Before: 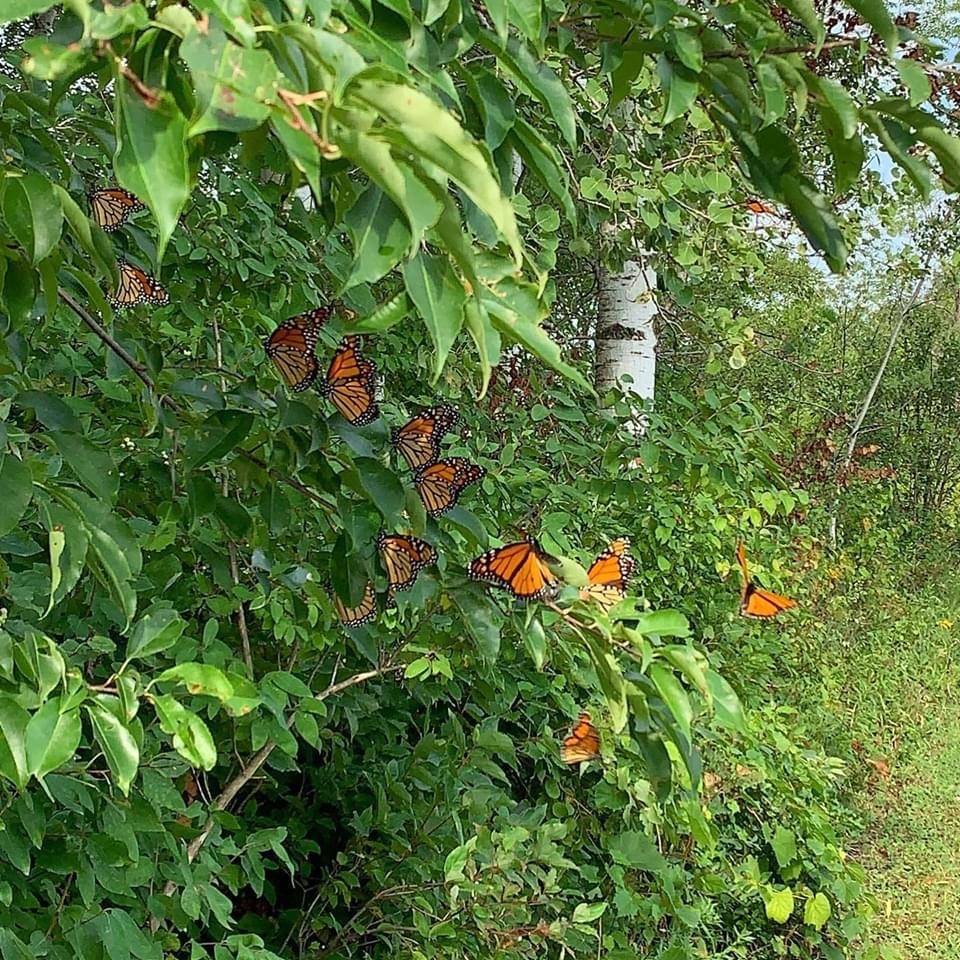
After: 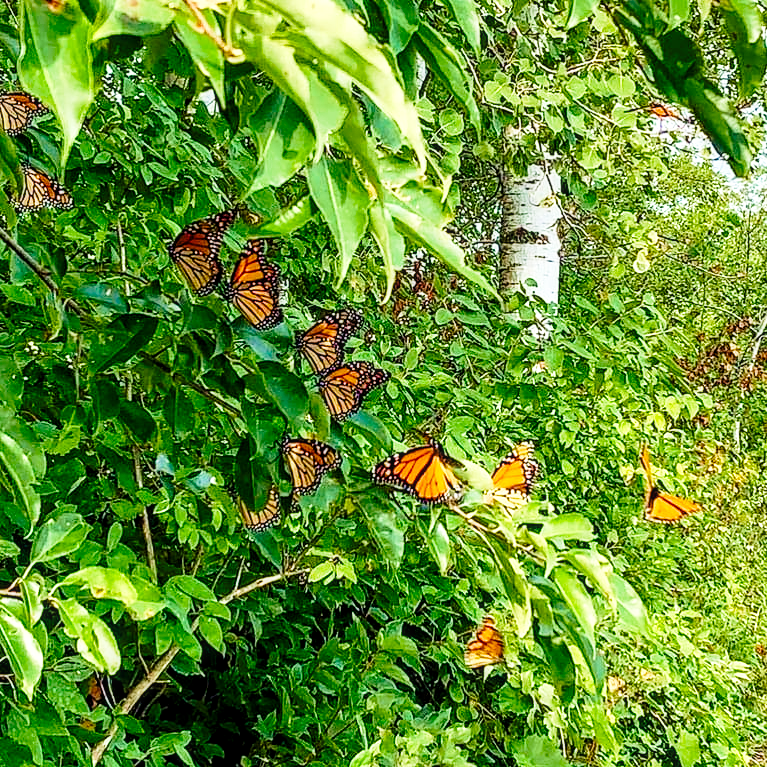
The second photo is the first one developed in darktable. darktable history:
crop and rotate: left 10.071%, top 10.071%, right 10.02%, bottom 10.02%
levels: levels [0, 0.51, 1]
exposure: compensate highlight preservation false
local contrast: on, module defaults
base curve: curves: ch0 [(0, 0) (0.028, 0.03) (0.121, 0.232) (0.46, 0.748) (0.859, 0.968) (1, 1)], preserve colors none
velvia: strength 45%
color balance rgb: global offset › luminance -0.51%, perceptual saturation grading › global saturation 27.53%, perceptual saturation grading › highlights -25%, perceptual saturation grading › shadows 25%, perceptual brilliance grading › highlights 6.62%, perceptual brilliance grading › mid-tones 17.07%, perceptual brilliance grading › shadows -5.23%
